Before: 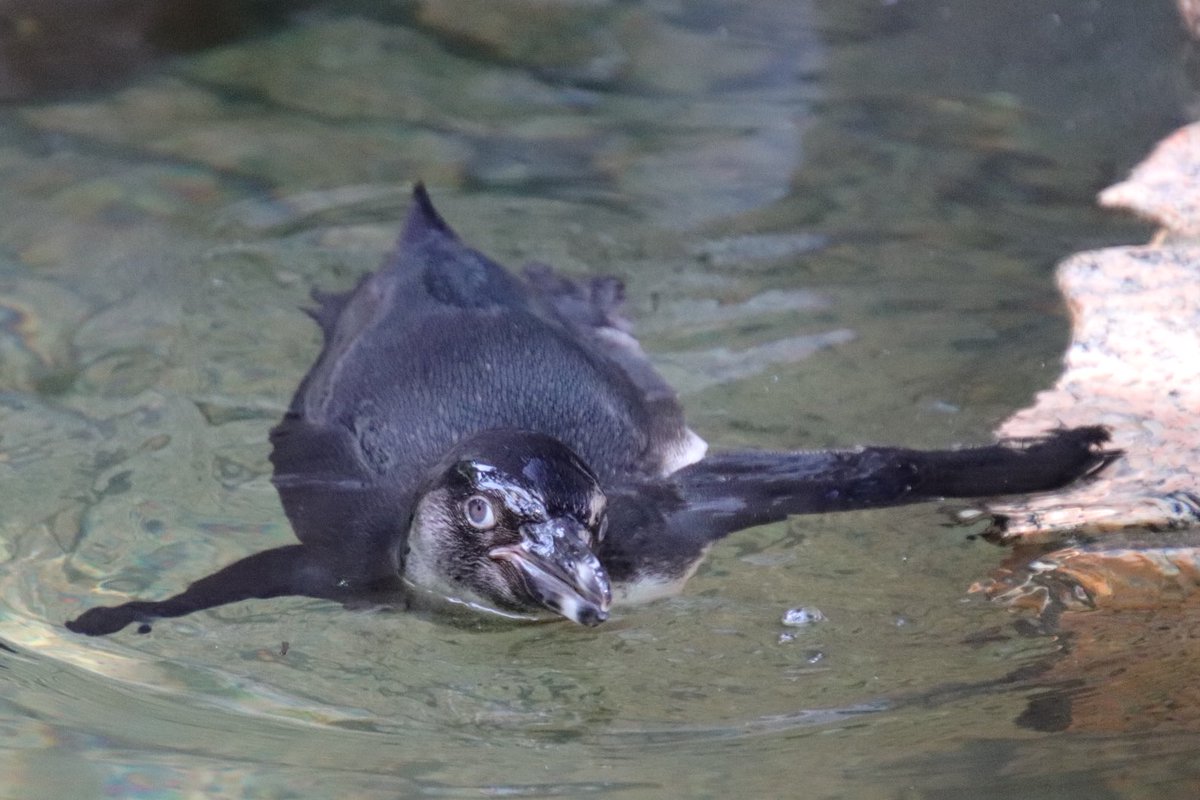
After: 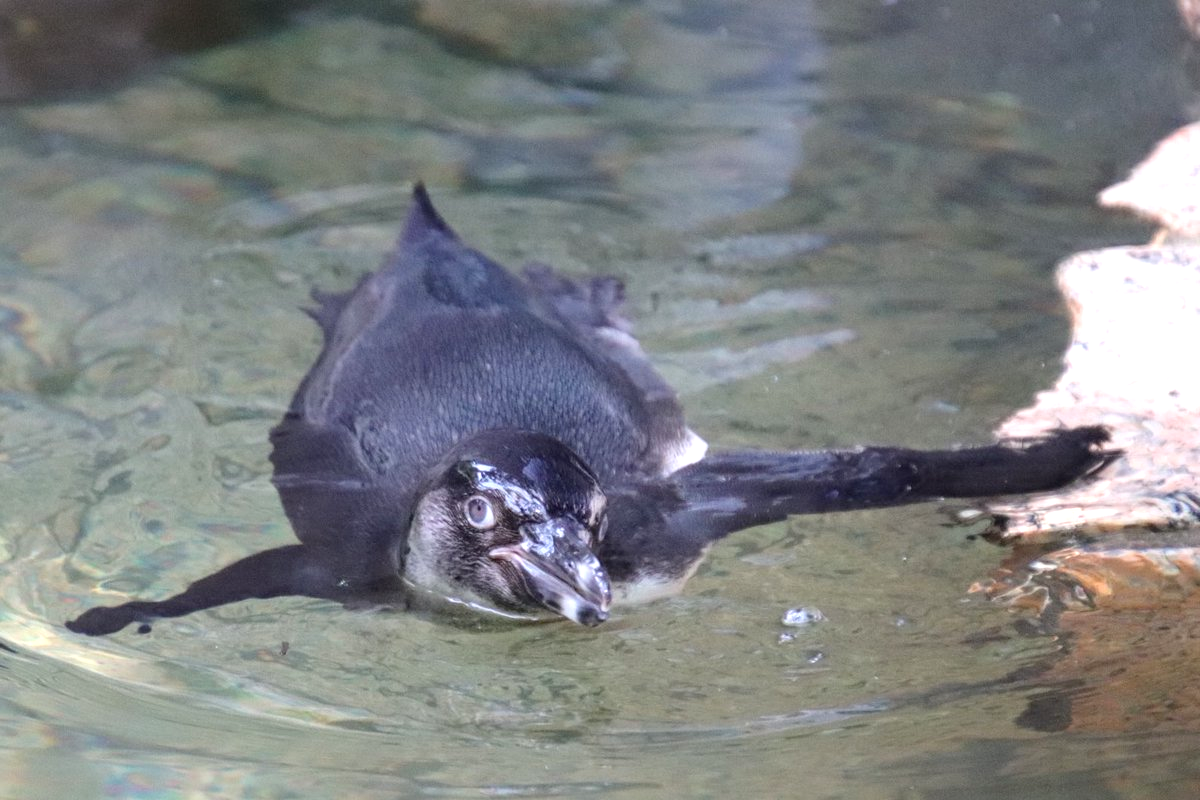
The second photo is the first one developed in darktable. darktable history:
exposure: black level correction 0.001, exposure 0.498 EV, compensate exposure bias true, compensate highlight preservation false
